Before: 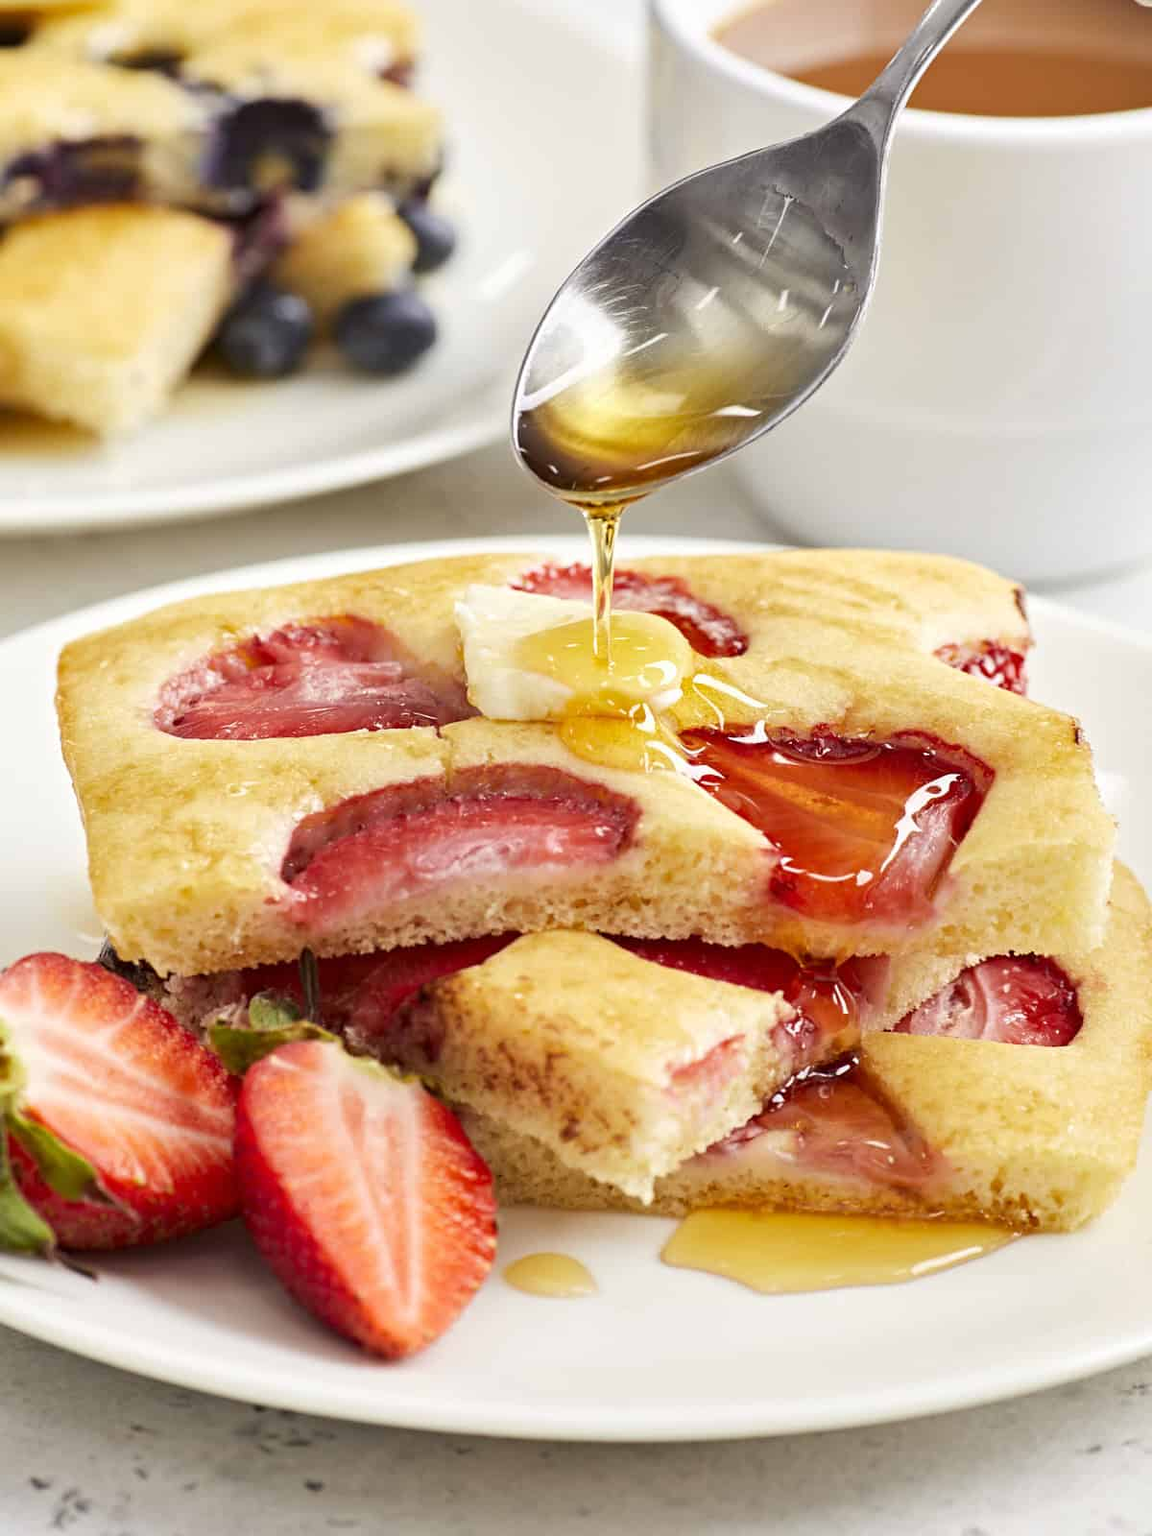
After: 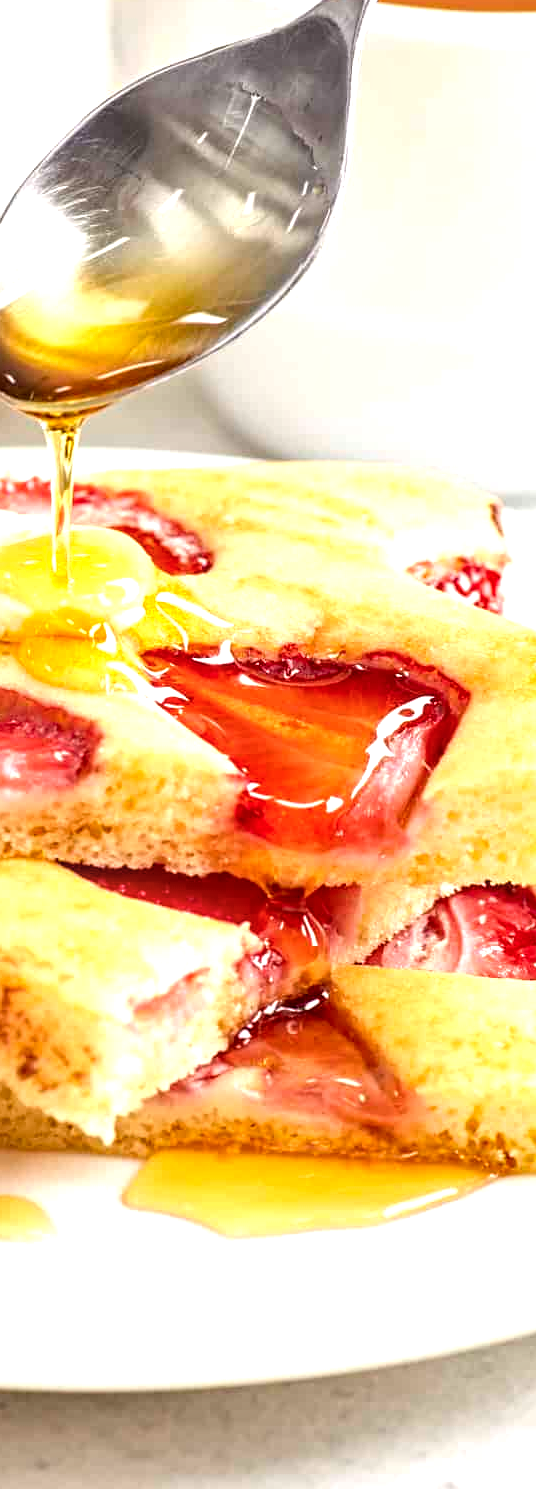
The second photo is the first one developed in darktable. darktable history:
crop: left 47.236%, top 6.913%, right 8.069%
color balance rgb: perceptual saturation grading › global saturation -0.012%, global vibrance 20%
local contrast: detail 130%
exposure: exposure 0.645 EV, compensate highlight preservation false
